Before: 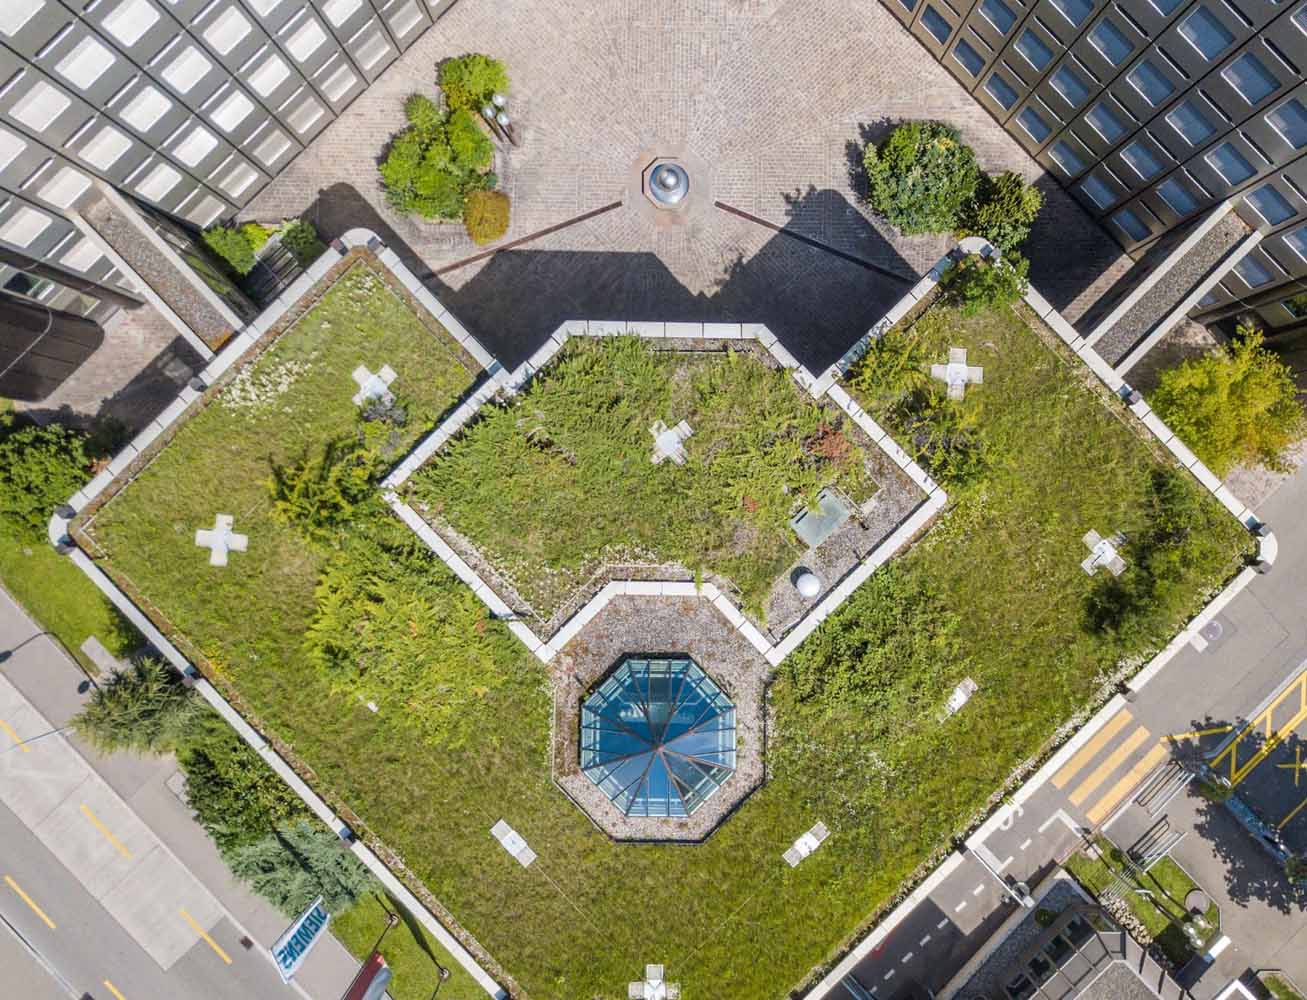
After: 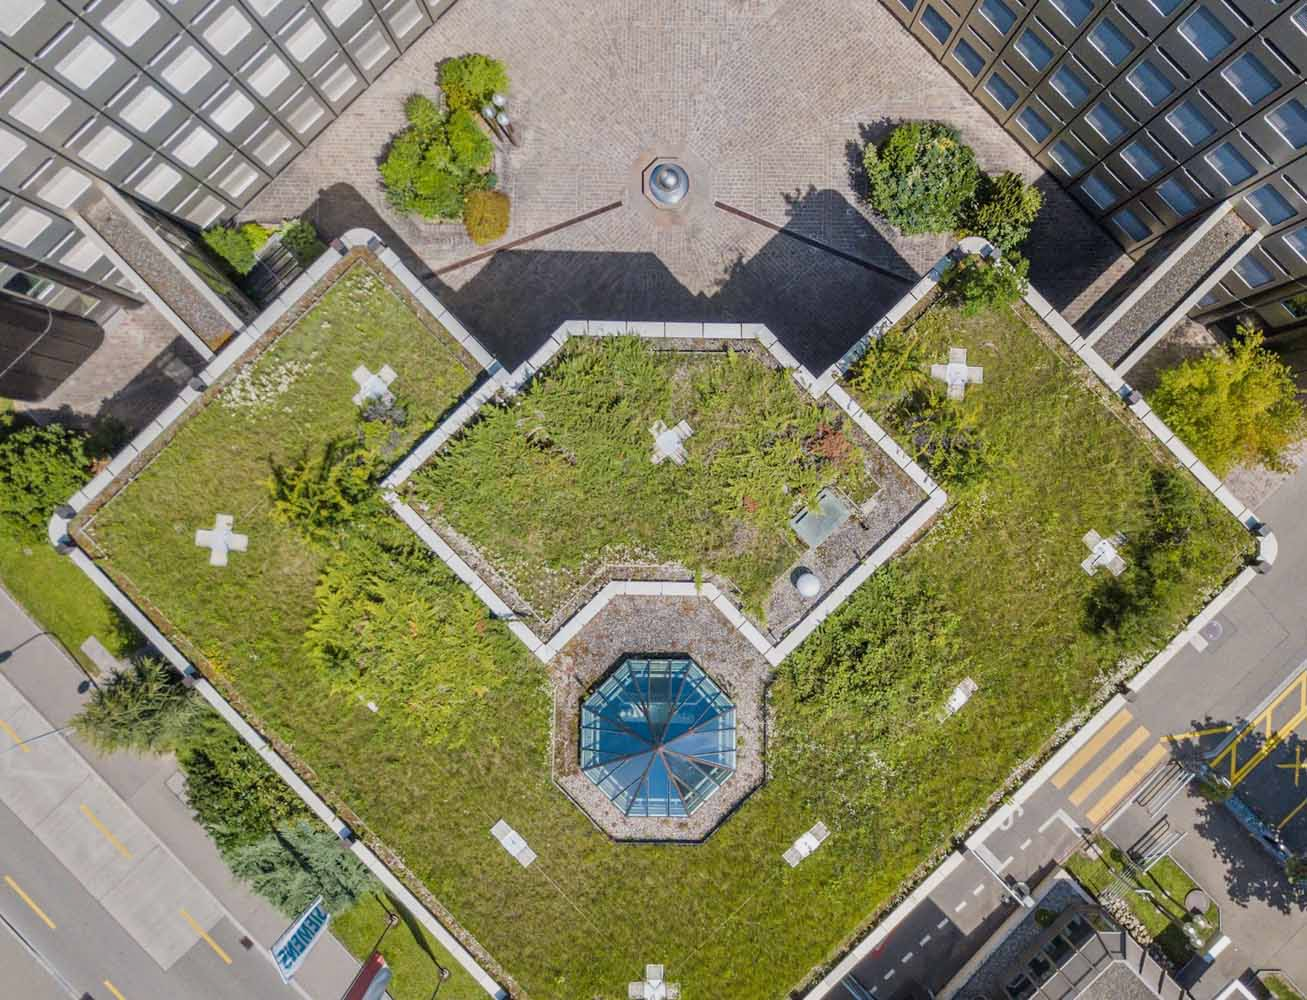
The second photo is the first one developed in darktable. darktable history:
tone equalizer: -8 EV -0.002 EV, -7 EV 0.003 EV, -6 EV -0.01 EV, -5 EV 0.016 EV, -4 EV -0.021 EV, -3 EV 0.037 EV, -2 EV -0.073 EV, -1 EV -0.268 EV, +0 EV -0.584 EV, mask exposure compensation -0.508 EV
